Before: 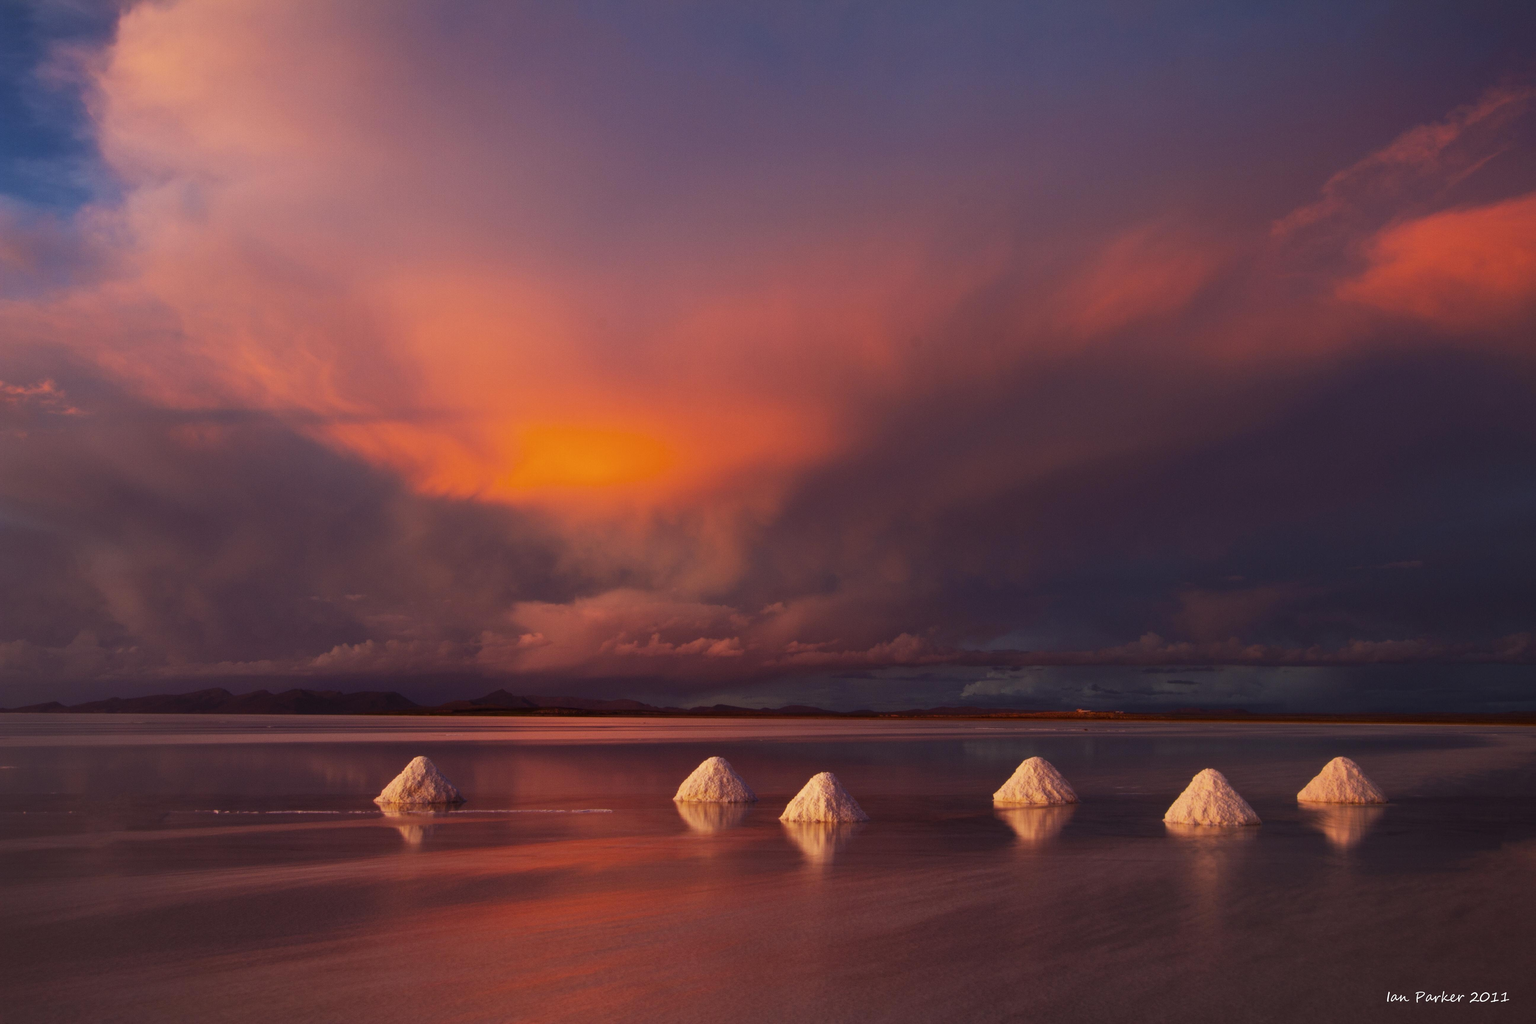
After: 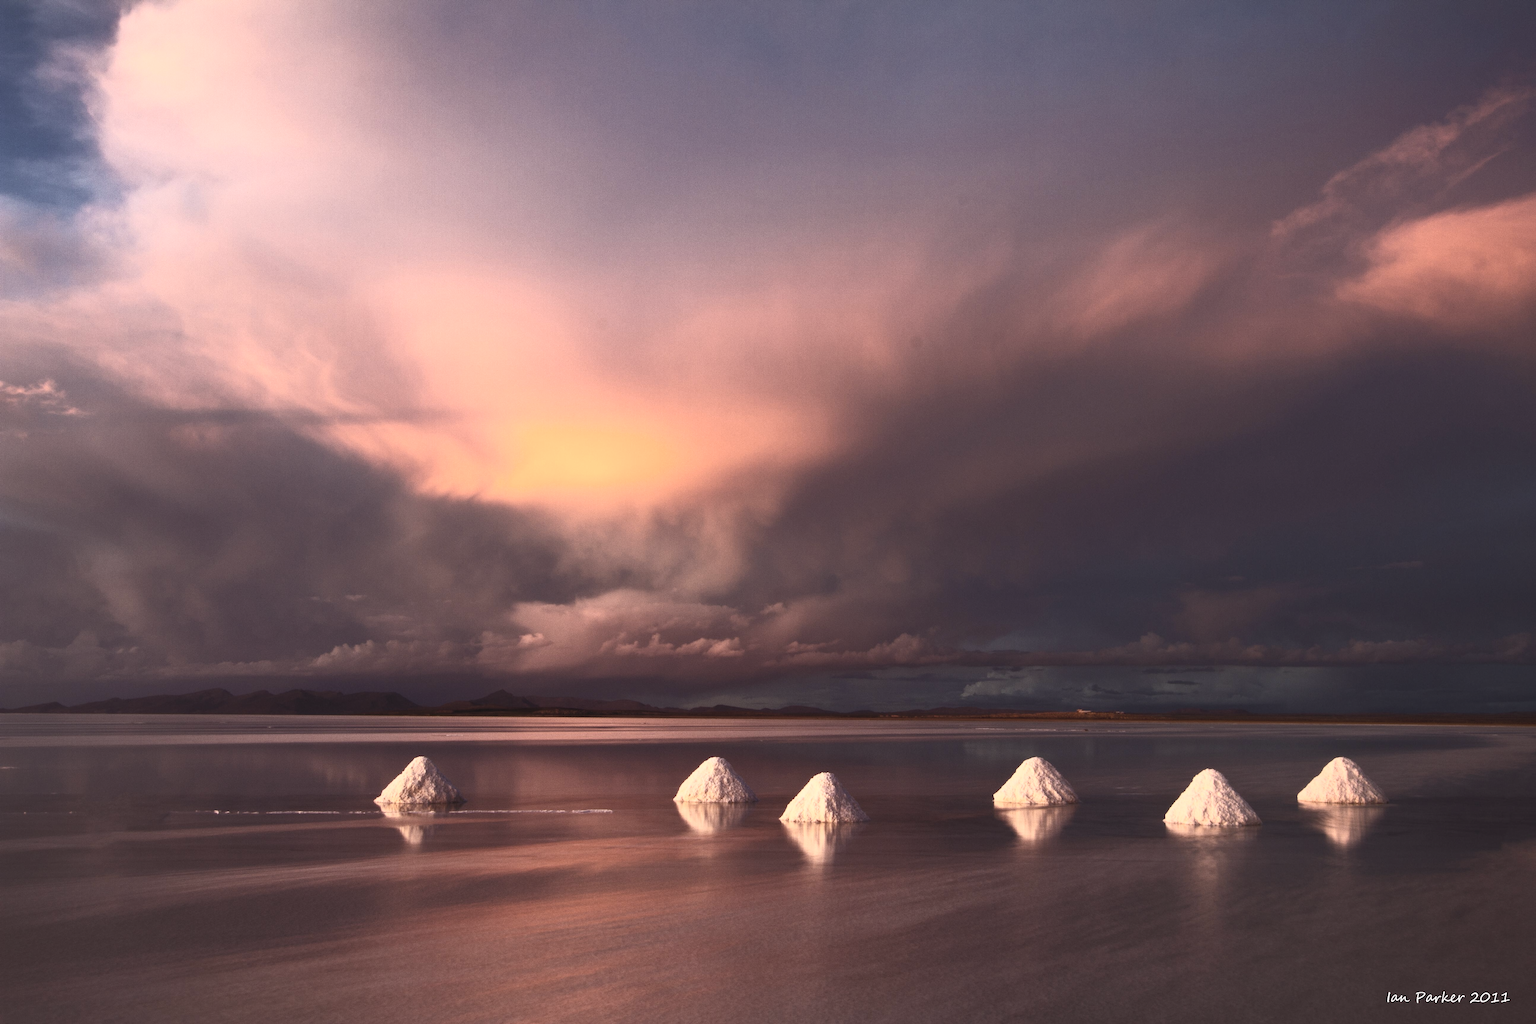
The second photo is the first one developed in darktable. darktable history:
contrast brightness saturation: contrast 0.563, brightness 0.572, saturation -0.342
